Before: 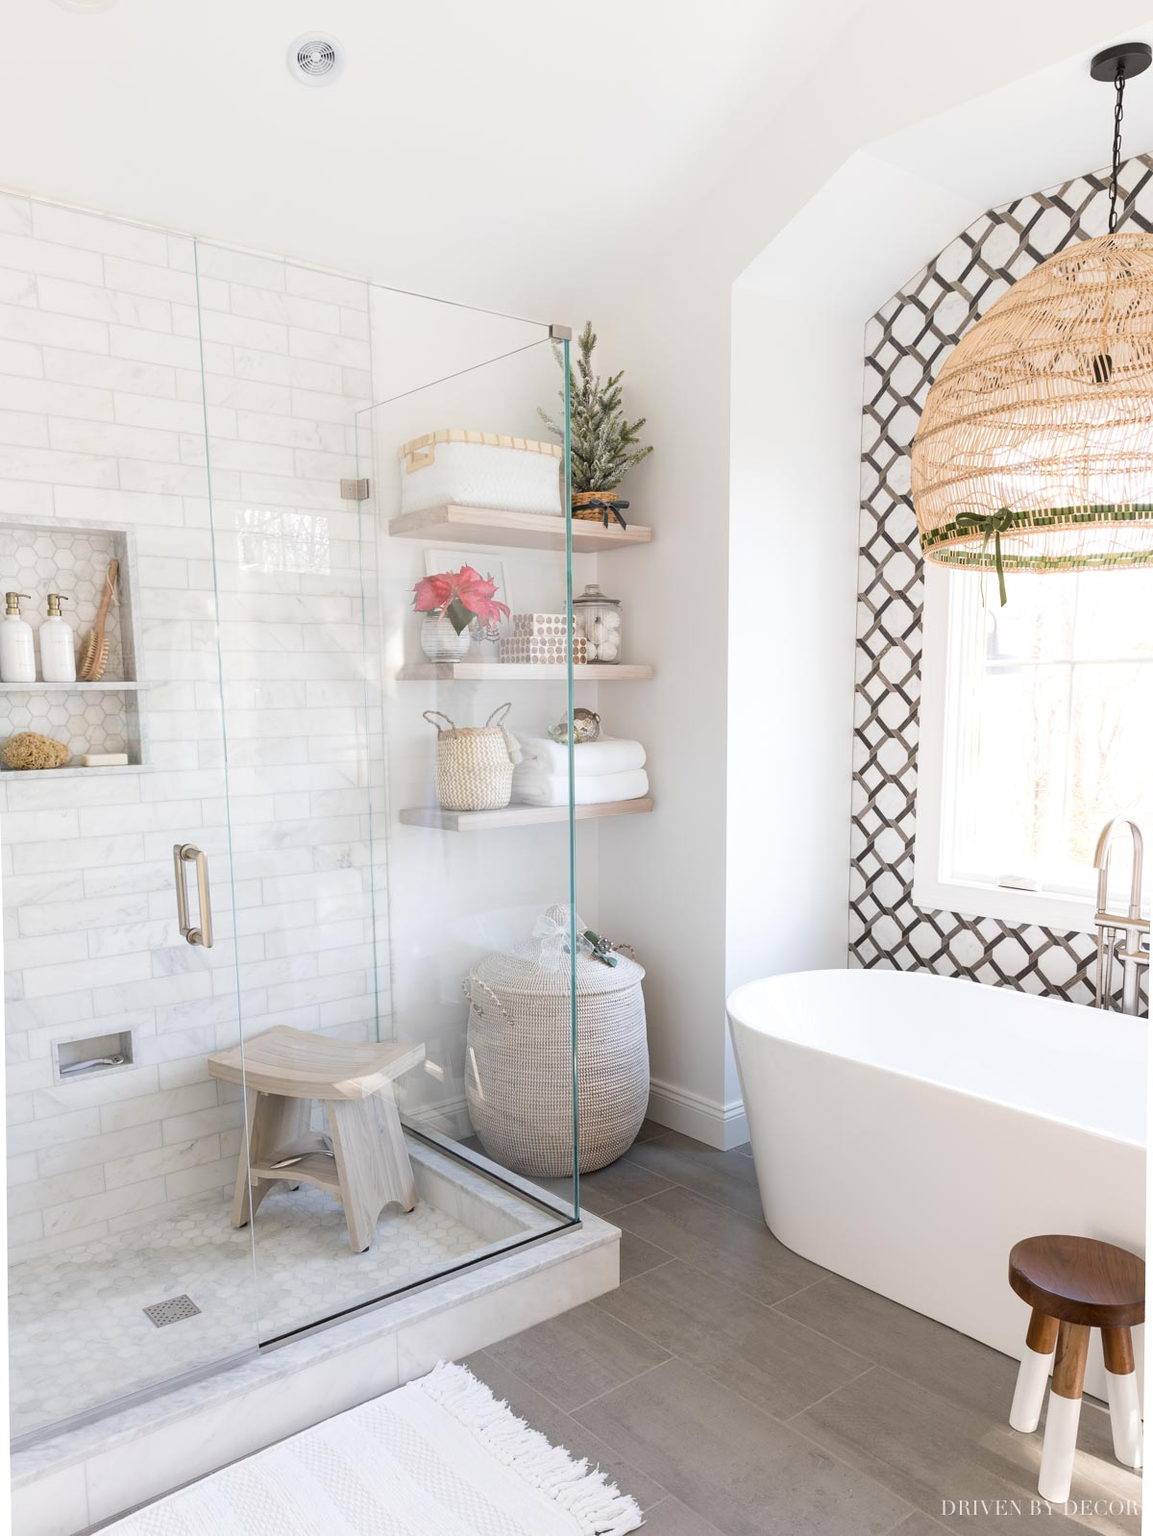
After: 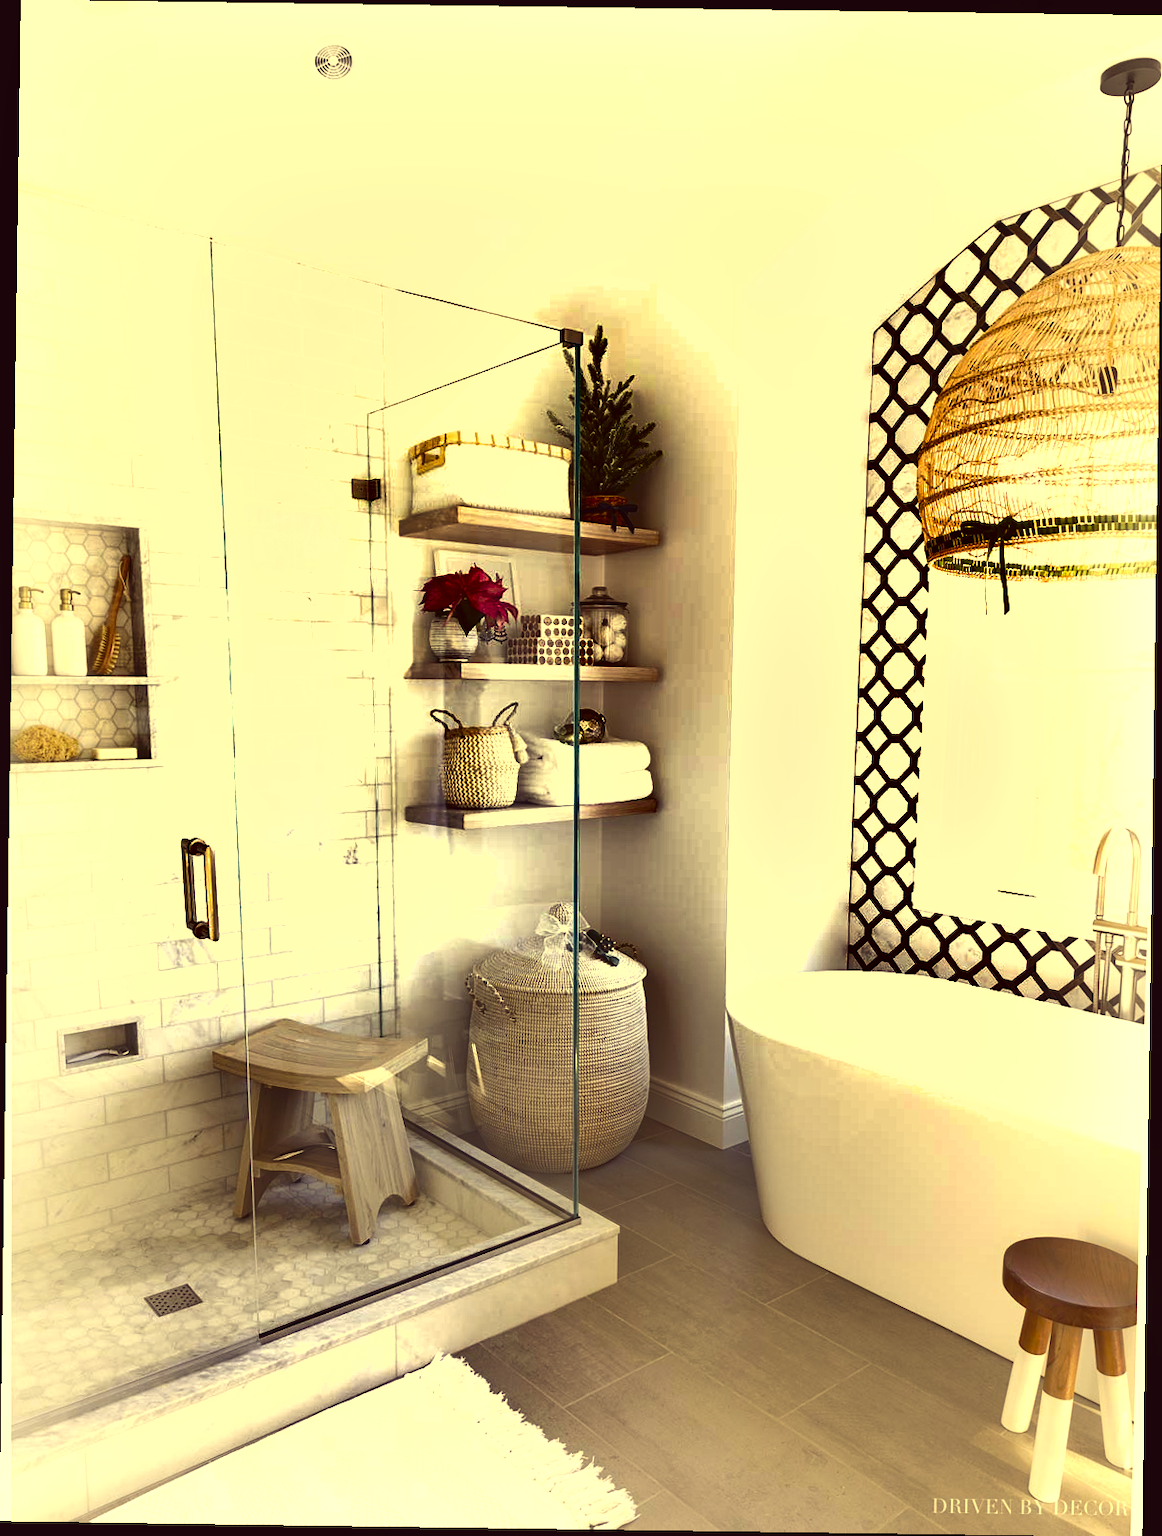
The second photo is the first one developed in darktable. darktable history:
tone curve: curves: ch0 [(0, 0) (0.003, 0.005) (0.011, 0.016) (0.025, 0.036) (0.044, 0.071) (0.069, 0.112) (0.1, 0.149) (0.136, 0.187) (0.177, 0.228) (0.224, 0.272) (0.277, 0.32) (0.335, 0.374) (0.399, 0.429) (0.468, 0.479) (0.543, 0.538) (0.623, 0.609) (0.709, 0.697) (0.801, 0.789) (0.898, 0.876) (1, 1)], preserve colors none
exposure: black level correction -0.002, exposure 0.54 EV, compensate highlight preservation false
color correction: highlights a* -0.482, highlights b* 40, shadows a* 9.8, shadows b* -0.161
contrast equalizer: y [[0.5, 0.488, 0.462, 0.461, 0.491, 0.5], [0.5 ×6], [0.5 ×6], [0 ×6], [0 ×6]]
shadows and highlights: shadows 24.5, highlights -78.15, soften with gaussian
rotate and perspective: rotation 0.8°, automatic cropping off
